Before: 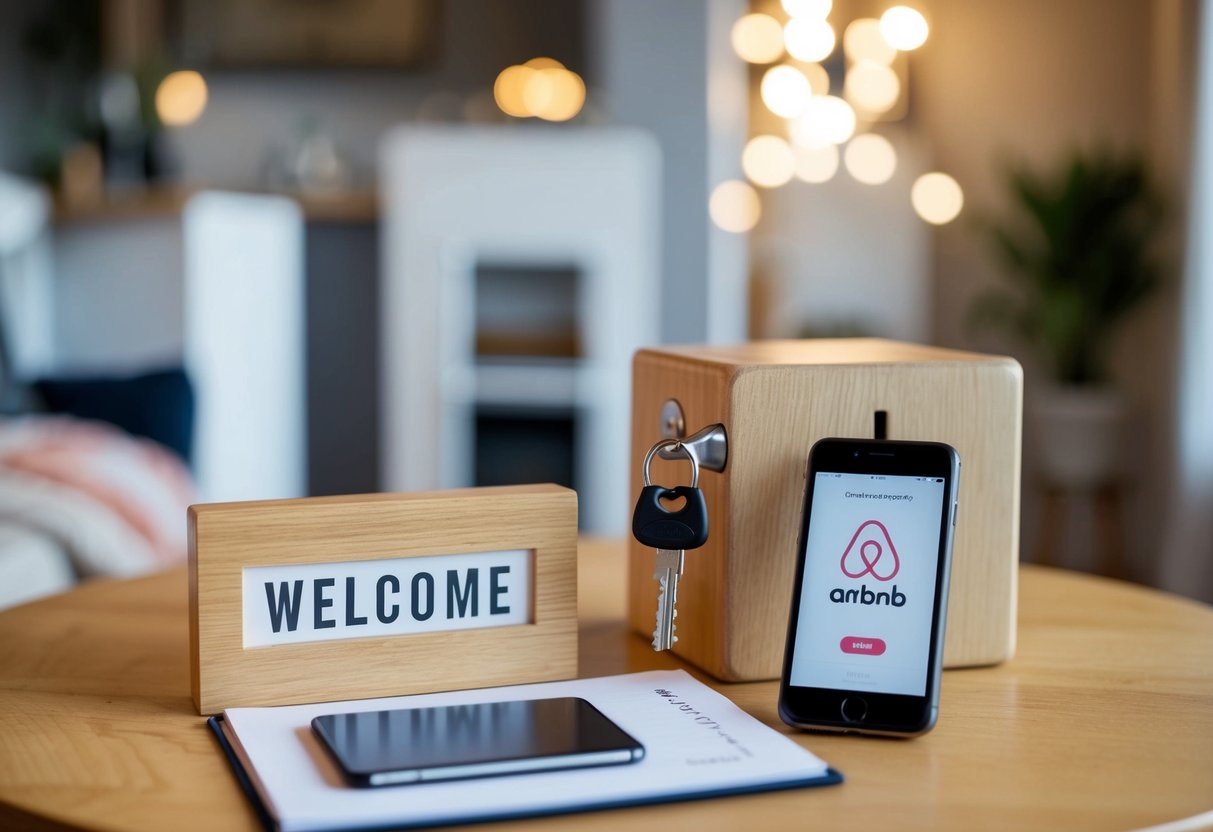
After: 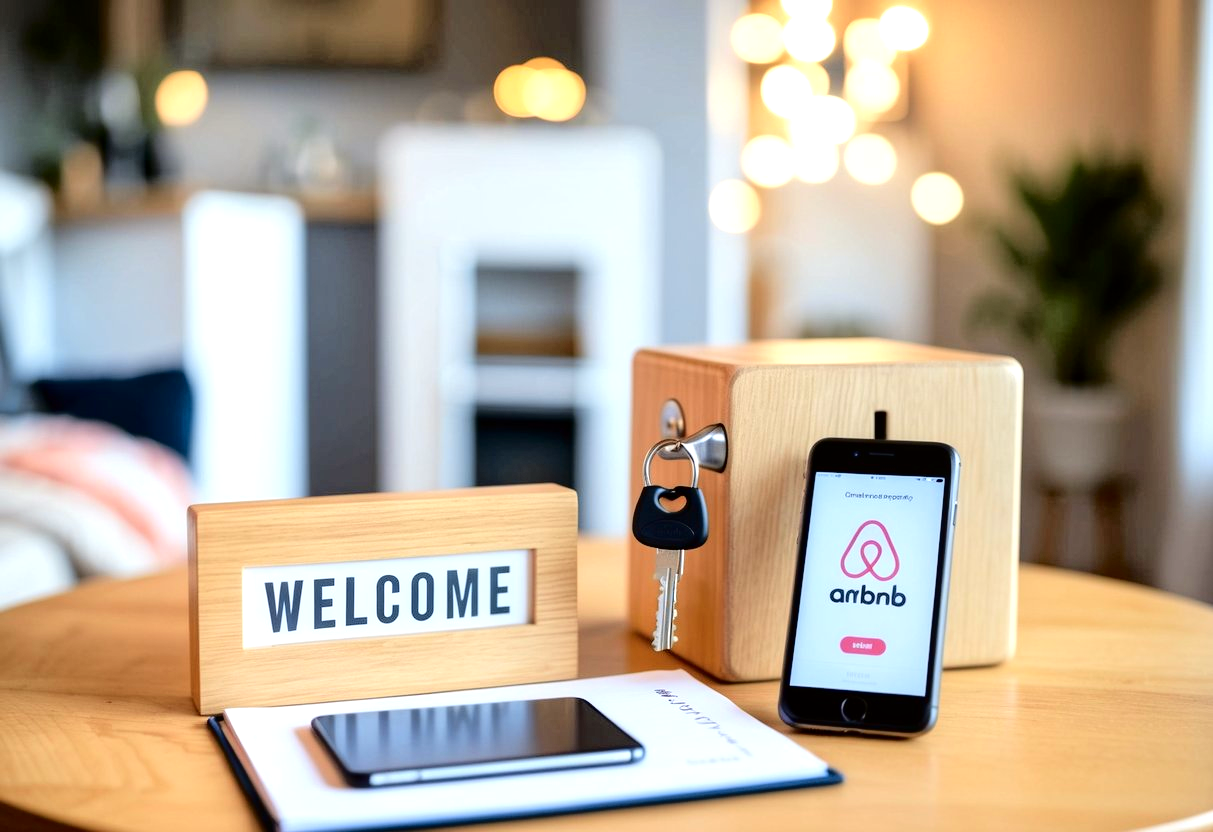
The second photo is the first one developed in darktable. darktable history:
local contrast: highlights 100%, shadows 100%, detail 120%, midtone range 0.2
tone curve: curves: ch0 [(0, 0.01) (0.058, 0.039) (0.159, 0.117) (0.282, 0.327) (0.45, 0.534) (0.676, 0.751) (0.89, 0.919) (1, 1)]; ch1 [(0, 0) (0.094, 0.081) (0.285, 0.299) (0.385, 0.403) (0.447, 0.455) (0.495, 0.496) (0.544, 0.552) (0.589, 0.612) (0.722, 0.728) (1, 1)]; ch2 [(0, 0) (0.257, 0.217) (0.43, 0.421) (0.498, 0.507) (0.531, 0.544) (0.56, 0.579) (0.625, 0.642) (1, 1)], color space Lab, independent channels, preserve colors none
exposure: exposure 0.648 EV, compensate highlight preservation false
